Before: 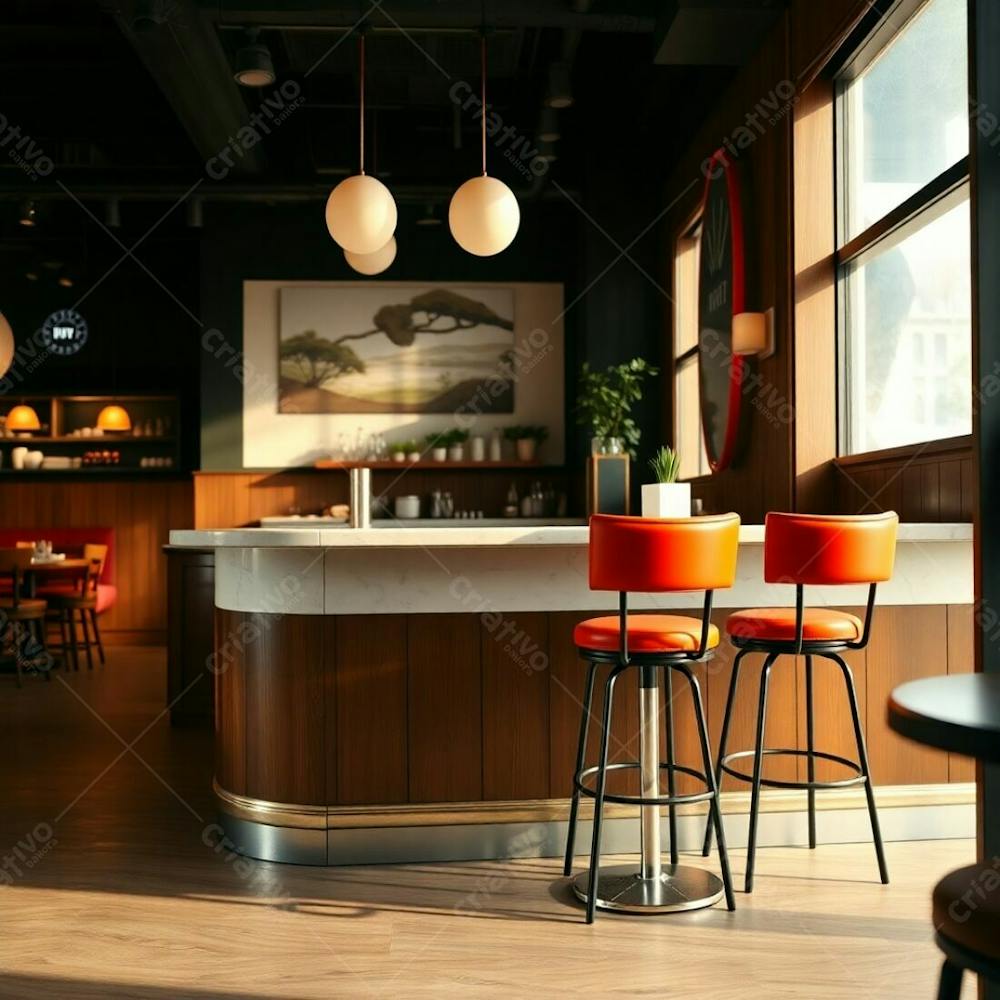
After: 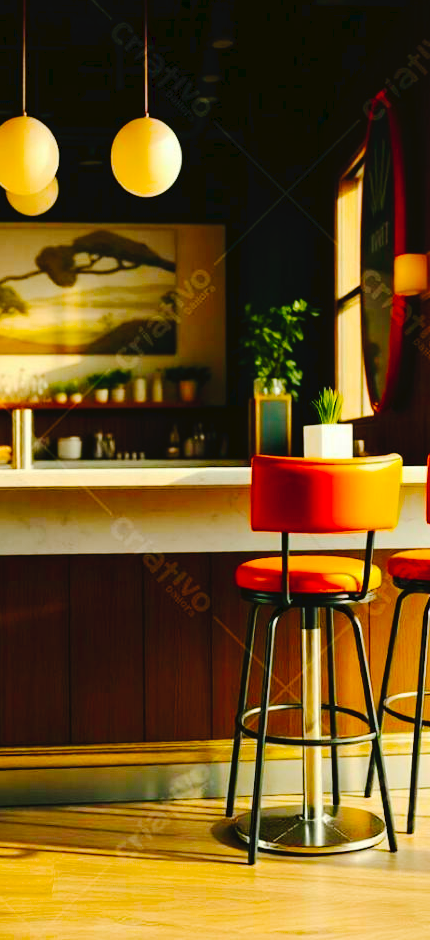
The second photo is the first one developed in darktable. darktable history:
color balance rgb: linear chroma grading › global chroma 42.603%, perceptual saturation grading › global saturation 30.516%
crop: left 33.89%, top 5.99%, right 23.08%
tone curve: curves: ch0 [(0, 0) (0.003, 0.036) (0.011, 0.039) (0.025, 0.039) (0.044, 0.043) (0.069, 0.05) (0.1, 0.072) (0.136, 0.102) (0.177, 0.144) (0.224, 0.204) (0.277, 0.288) (0.335, 0.384) (0.399, 0.477) (0.468, 0.575) (0.543, 0.652) (0.623, 0.724) (0.709, 0.785) (0.801, 0.851) (0.898, 0.915) (1, 1)], preserve colors none
